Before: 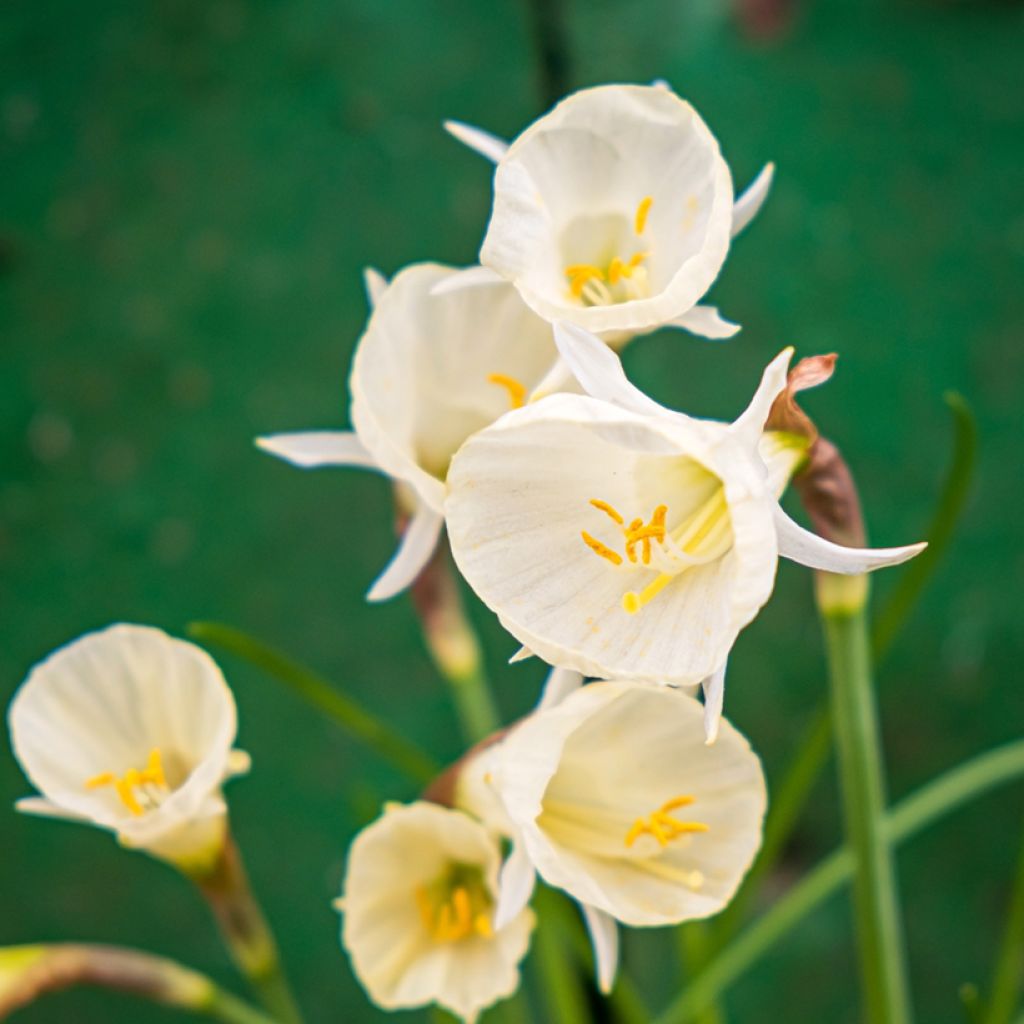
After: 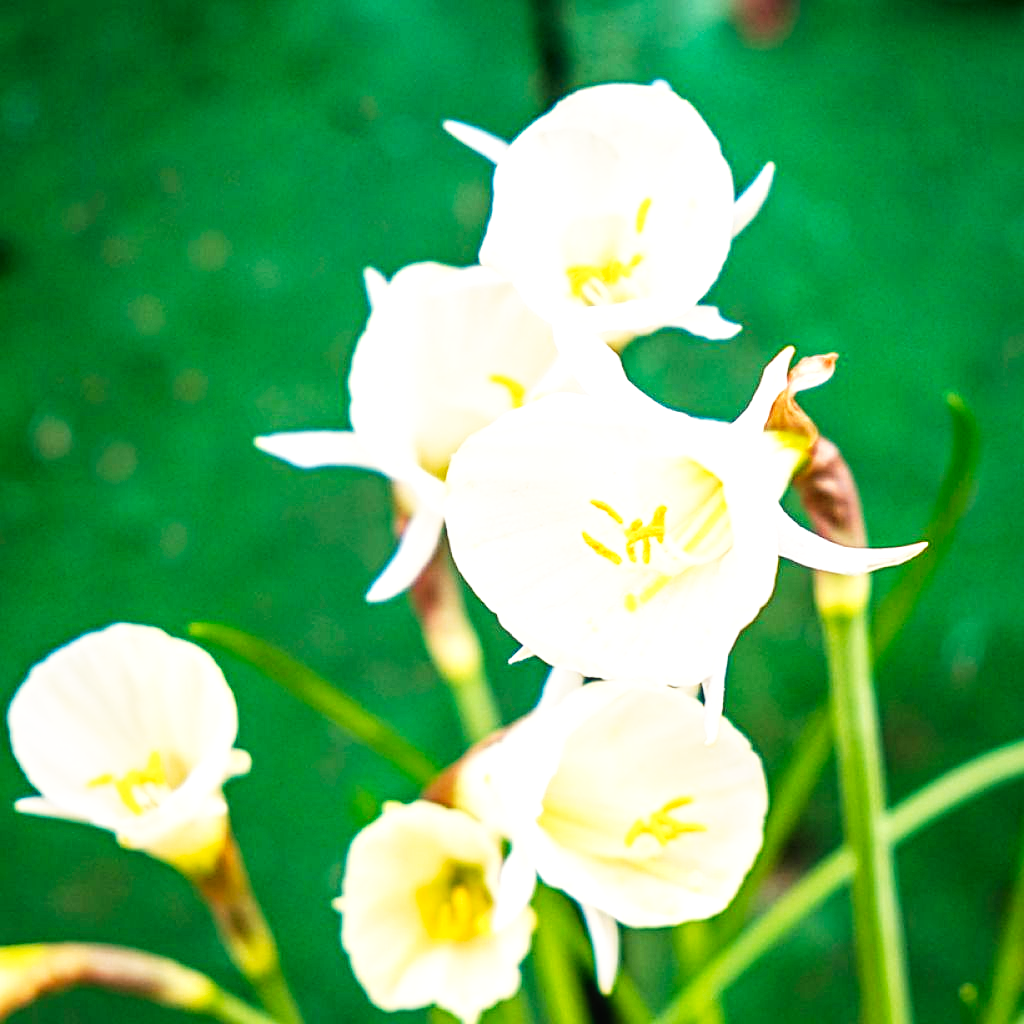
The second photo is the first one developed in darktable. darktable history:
base curve: curves: ch0 [(0, 0) (0.007, 0.004) (0.027, 0.03) (0.046, 0.07) (0.207, 0.54) (0.442, 0.872) (0.673, 0.972) (1, 1)], preserve colors none
local contrast: on, module defaults
sharpen: on, module defaults
